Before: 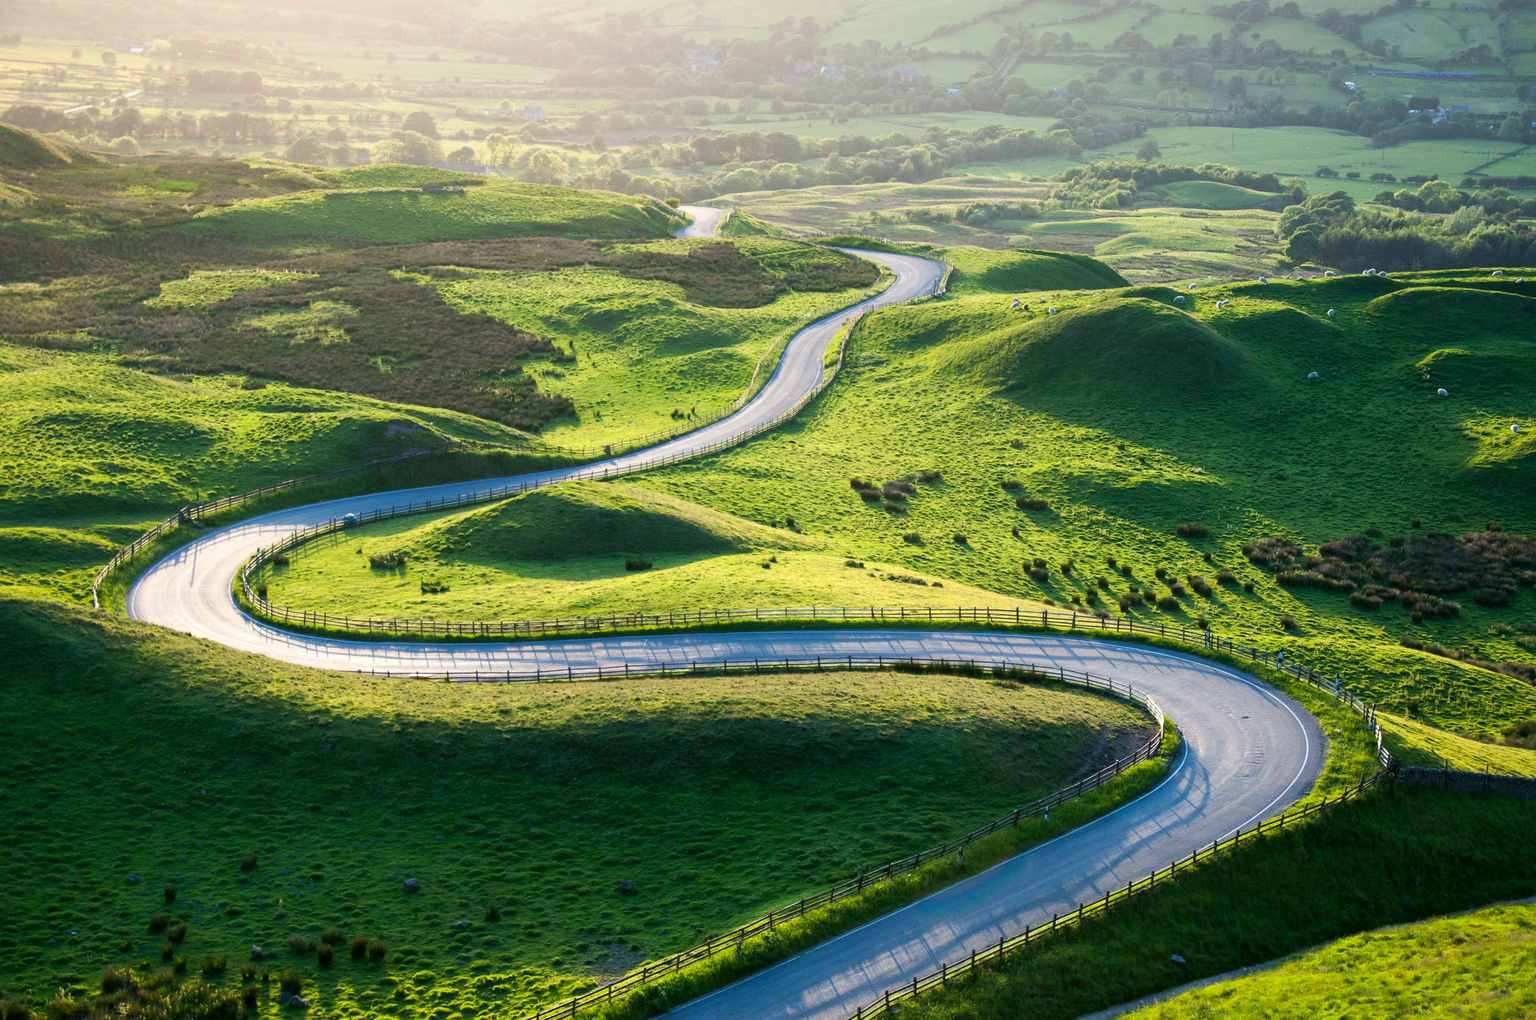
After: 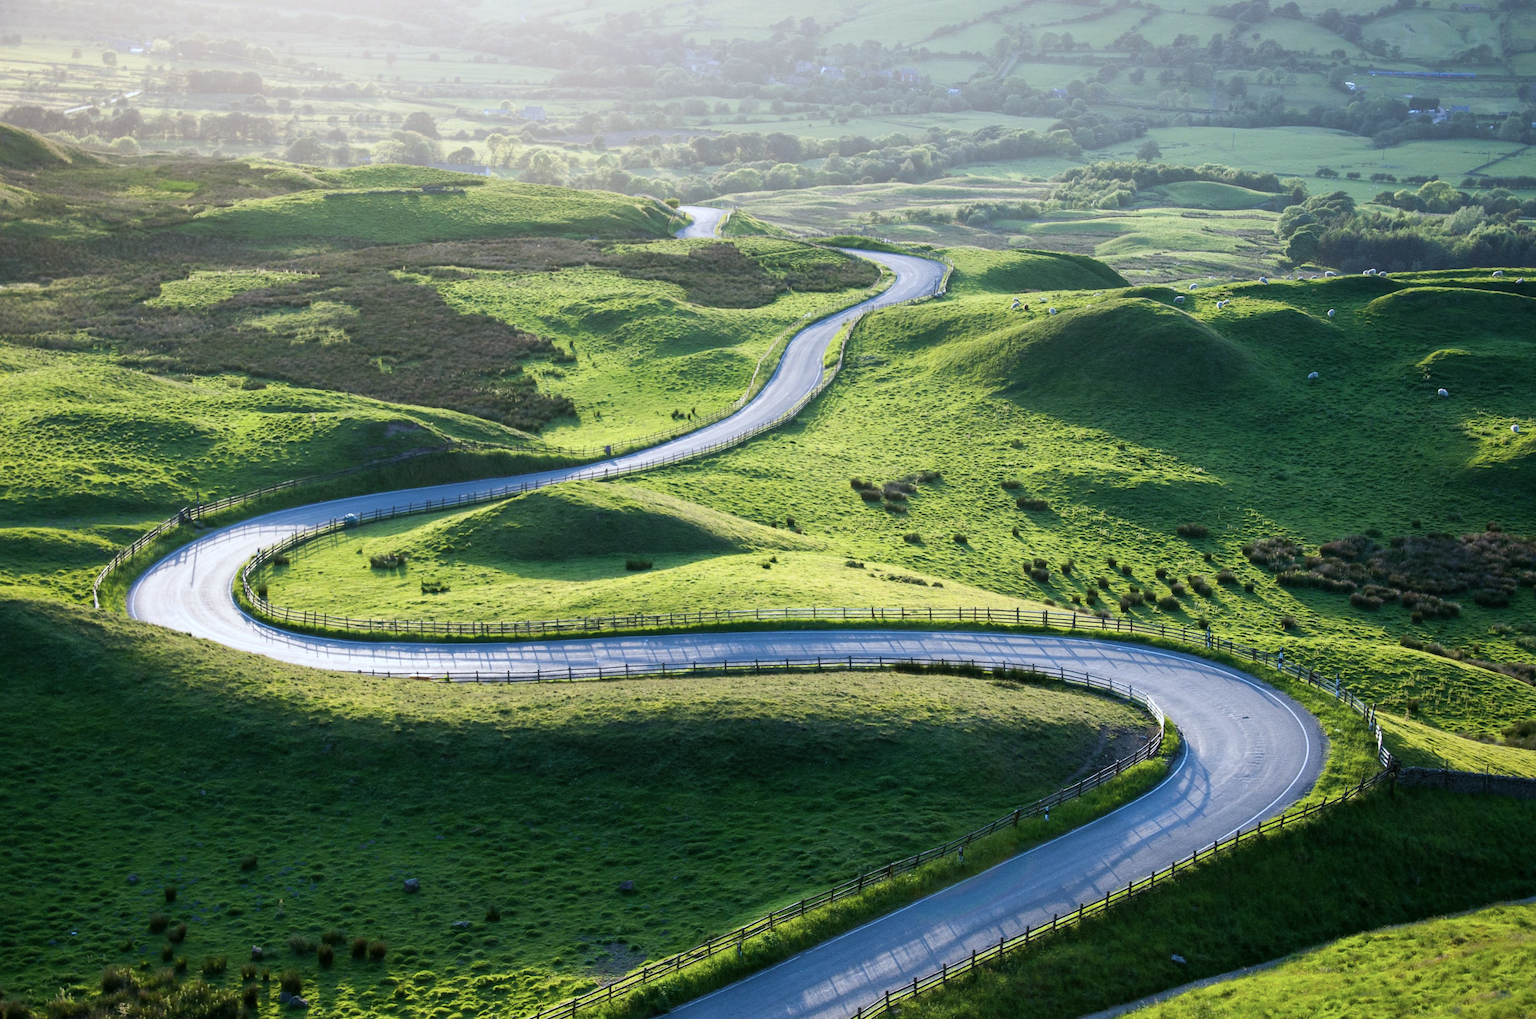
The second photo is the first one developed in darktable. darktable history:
white balance: red 0.931, blue 1.11
contrast brightness saturation: saturation -0.17
